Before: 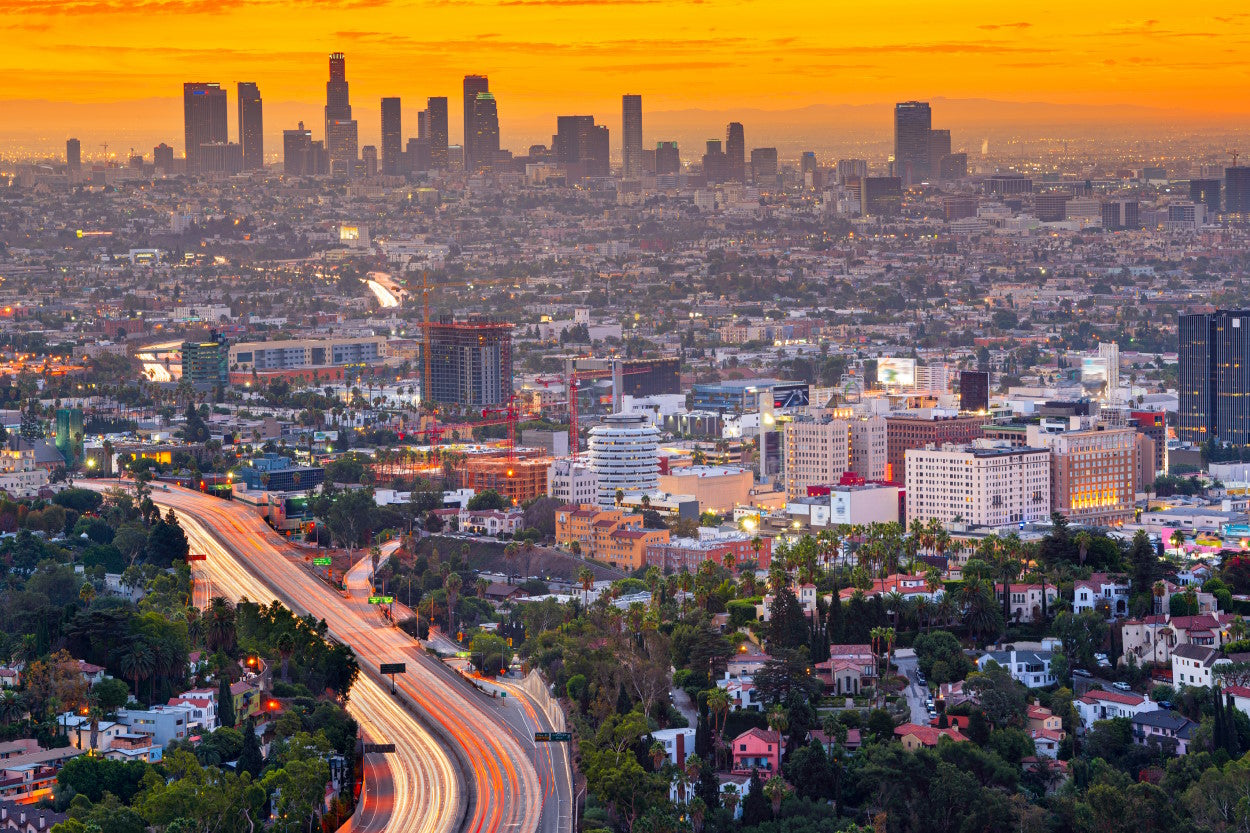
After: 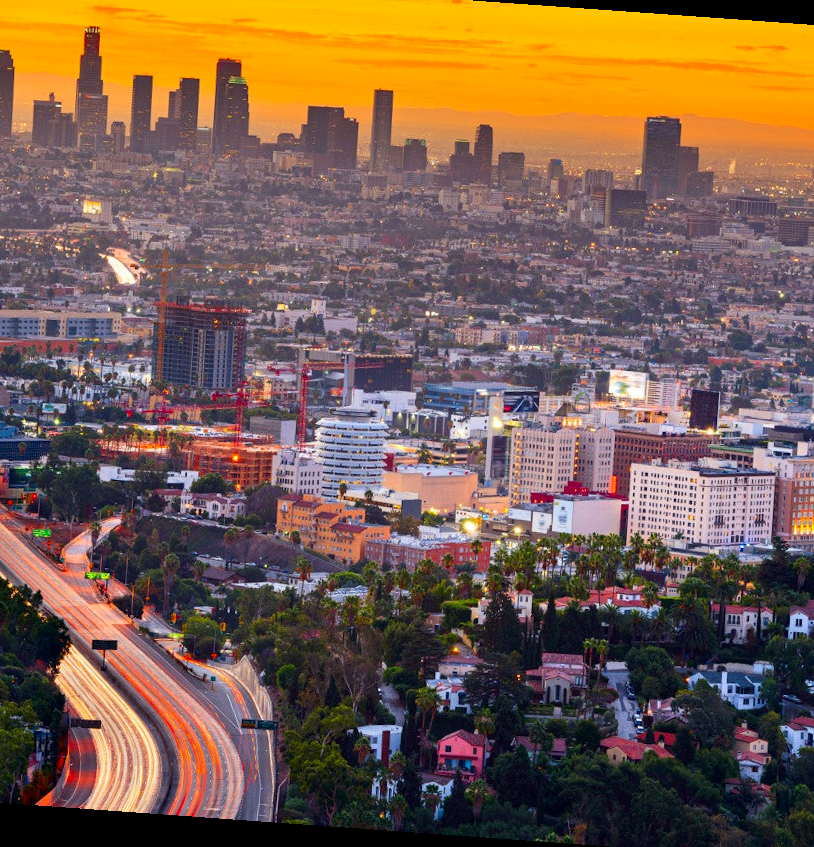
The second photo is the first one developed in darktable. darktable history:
contrast brightness saturation: contrast 0.13, brightness -0.05, saturation 0.16
crop and rotate: left 22.918%, top 5.629%, right 14.711%, bottom 2.247%
rotate and perspective: rotation 4.1°, automatic cropping off
